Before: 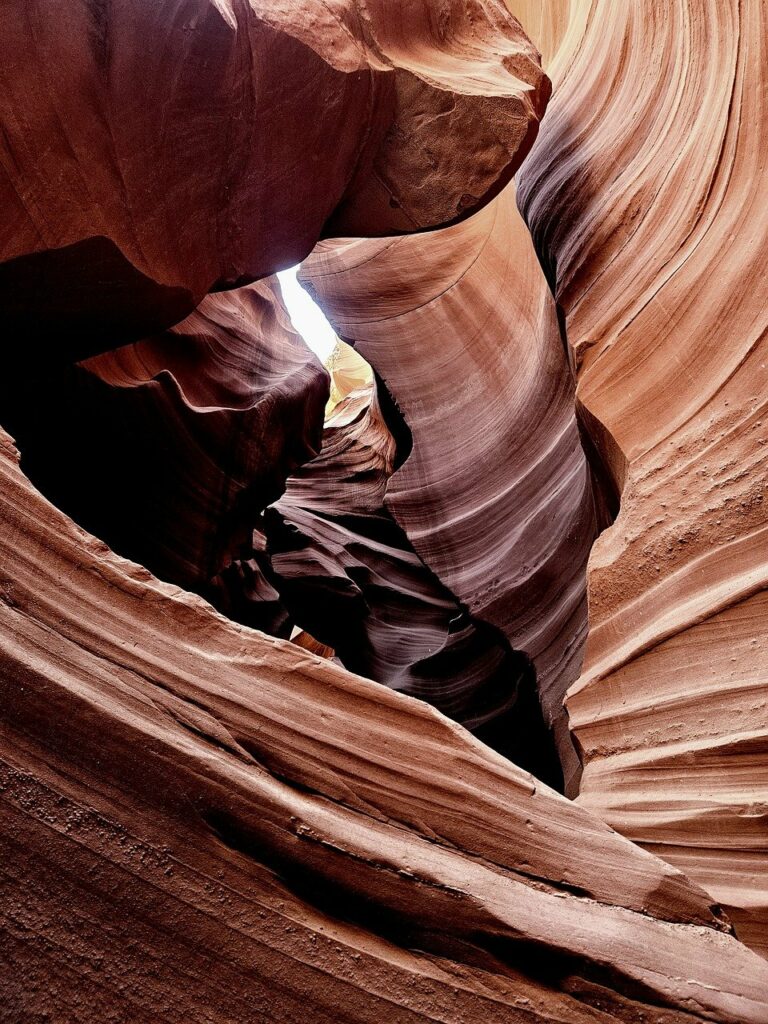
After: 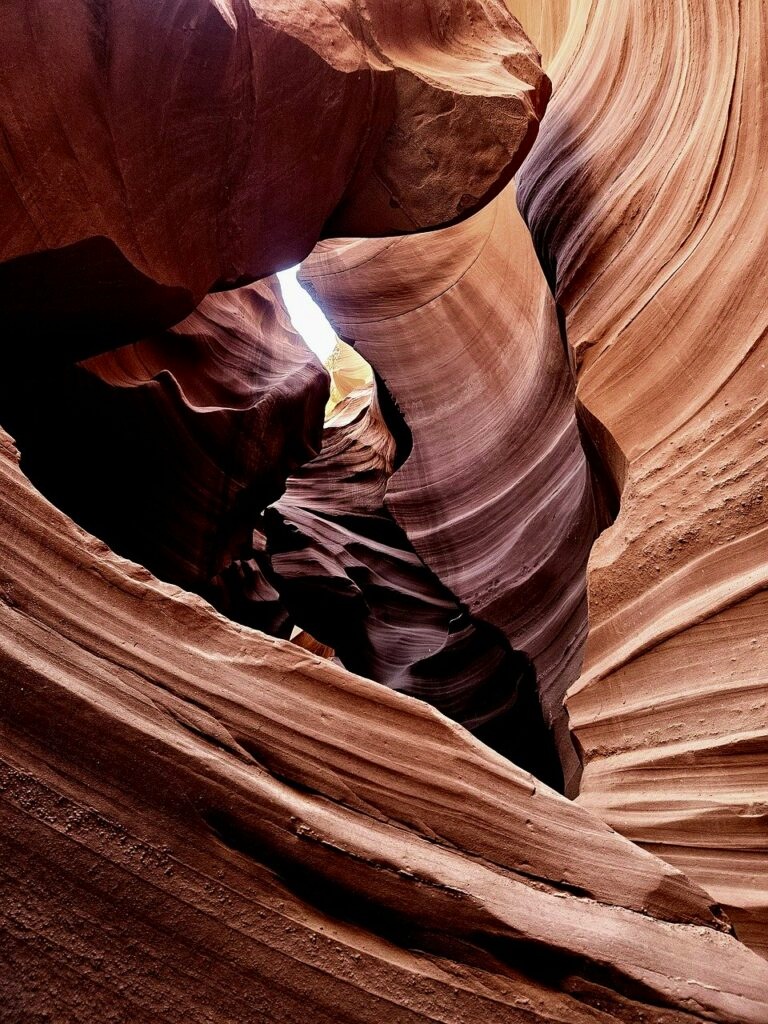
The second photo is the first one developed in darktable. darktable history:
contrast brightness saturation: contrast 0.03, brightness -0.04
velvia: on, module defaults
